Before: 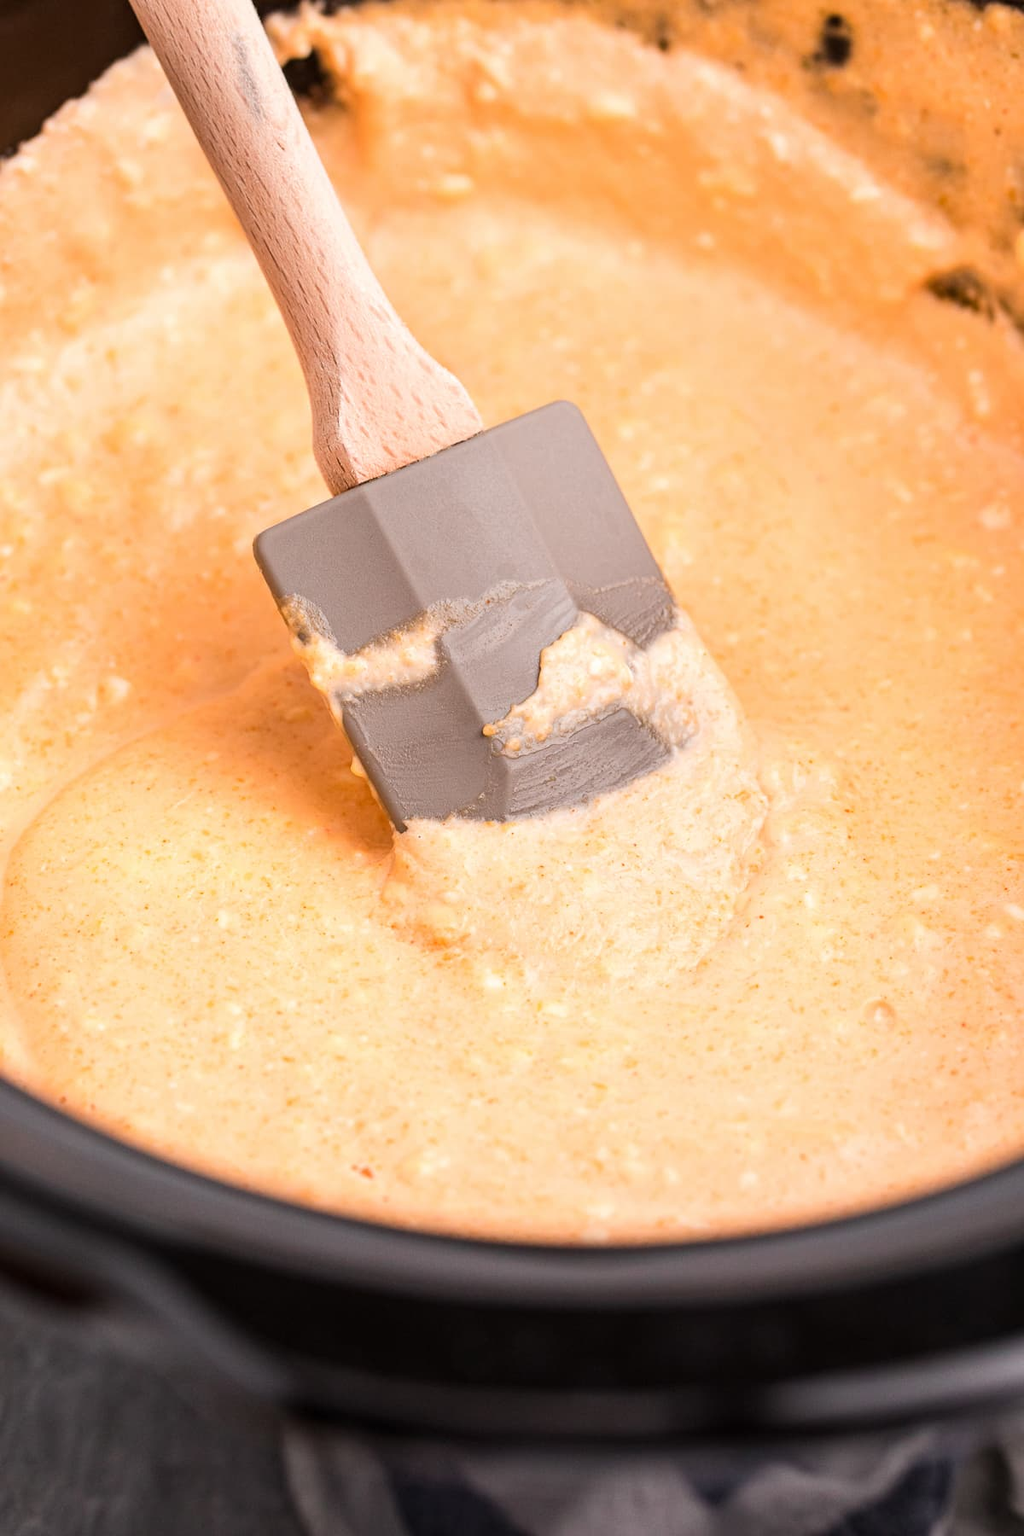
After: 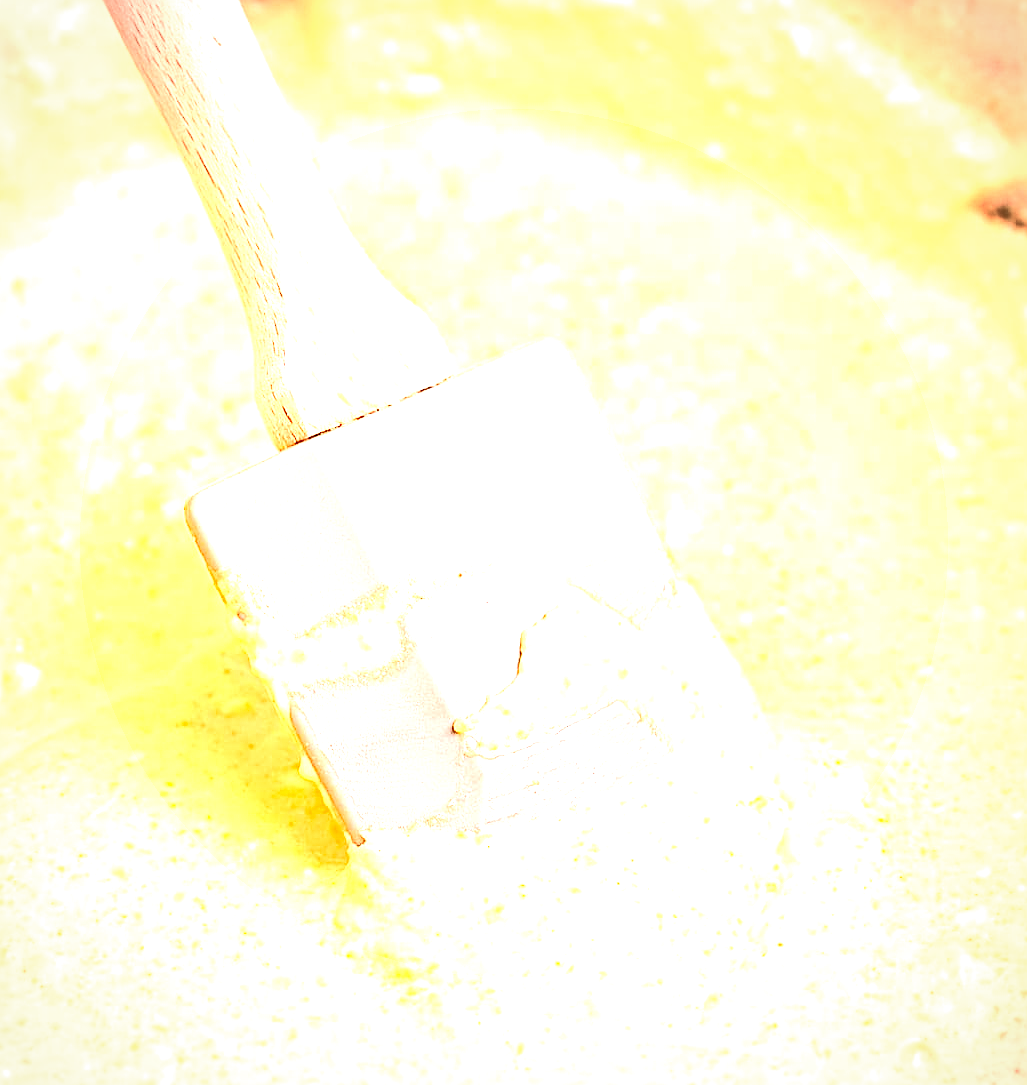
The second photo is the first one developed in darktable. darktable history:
crop and rotate: left 9.345%, top 7.242%, right 5.037%, bottom 32.437%
tone curve: curves: ch0 [(0, 0) (0.15, 0.17) (0.452, 0.437) (0.611, 0.588) (0.751, 0.749) (1, 1)]; ch1 [(0, 0) (0.325, 0.327) (0.412, 0.45) (0.453, 0.484) (0.5, 0.501) (0.541, 0.55) (0.617, 0.612) (0.695, 0.697) (1, 1)]; ch2 [(0, 0) (0.386, 0.397) (0.452, 0.459) (0.505, 0.498) (0.524, 0.547) (0.574, 0.566) (0.633, 0.641) (1, 1)], color space Lab, independent channels, preserve colors none
base curve: curves: ch0 [(0, 0) (0.257, 0.25) (0.482, 0.586) (0.757, 0.871) (1, 1)]
sharpen: amount 0.493
exposure: exposure 2.898 EV, compensate highlight preservation false
haze removal: compatibility mode true, adaptive false
vignetting: unbound false
